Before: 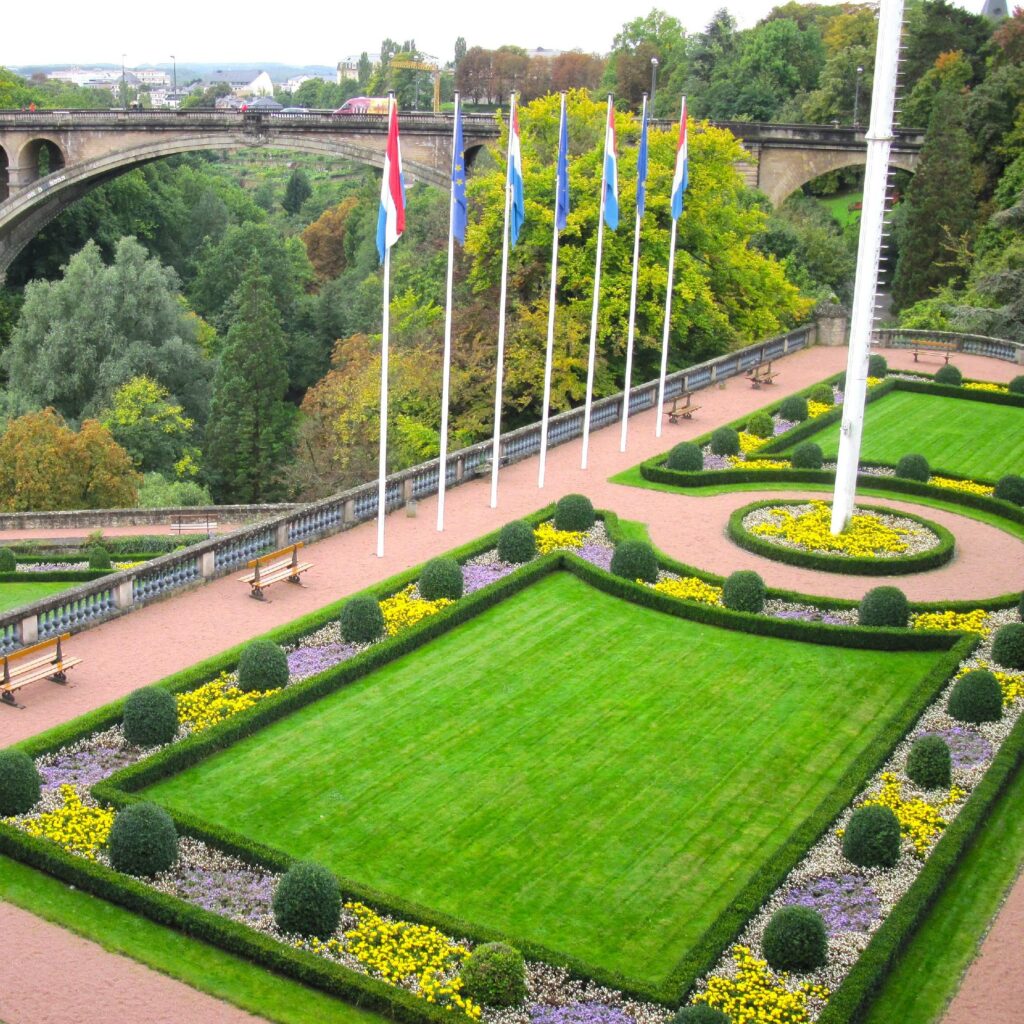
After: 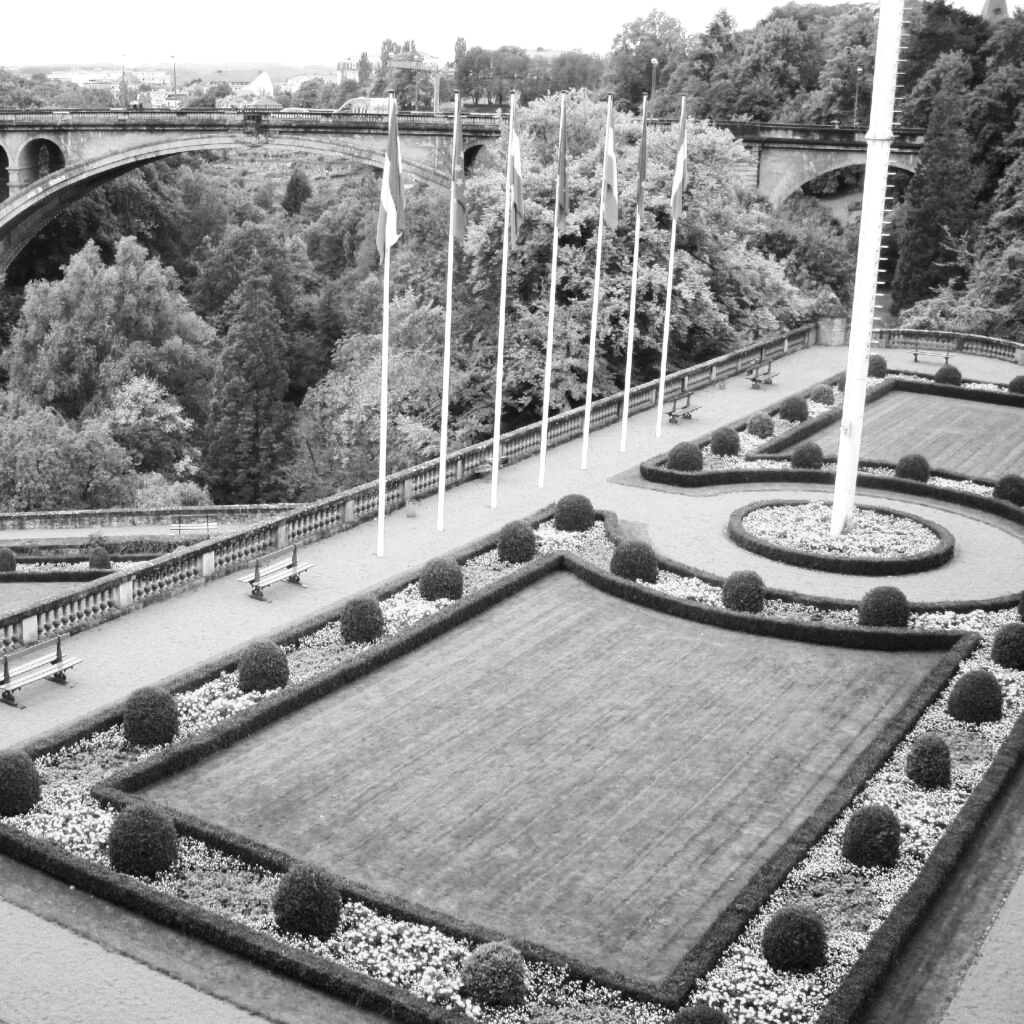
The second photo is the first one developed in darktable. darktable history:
color correction: highlights a* -0.137, highlights b* -5.91, shadows a* -0.137, shadows b* -0.137
shadows and highlights: shadows 12, white point adjustment 1.2, highlights -0.36, soften with gaussian
monochrome: on, module defaults
contrast brightness saturation: contrast 0.22
